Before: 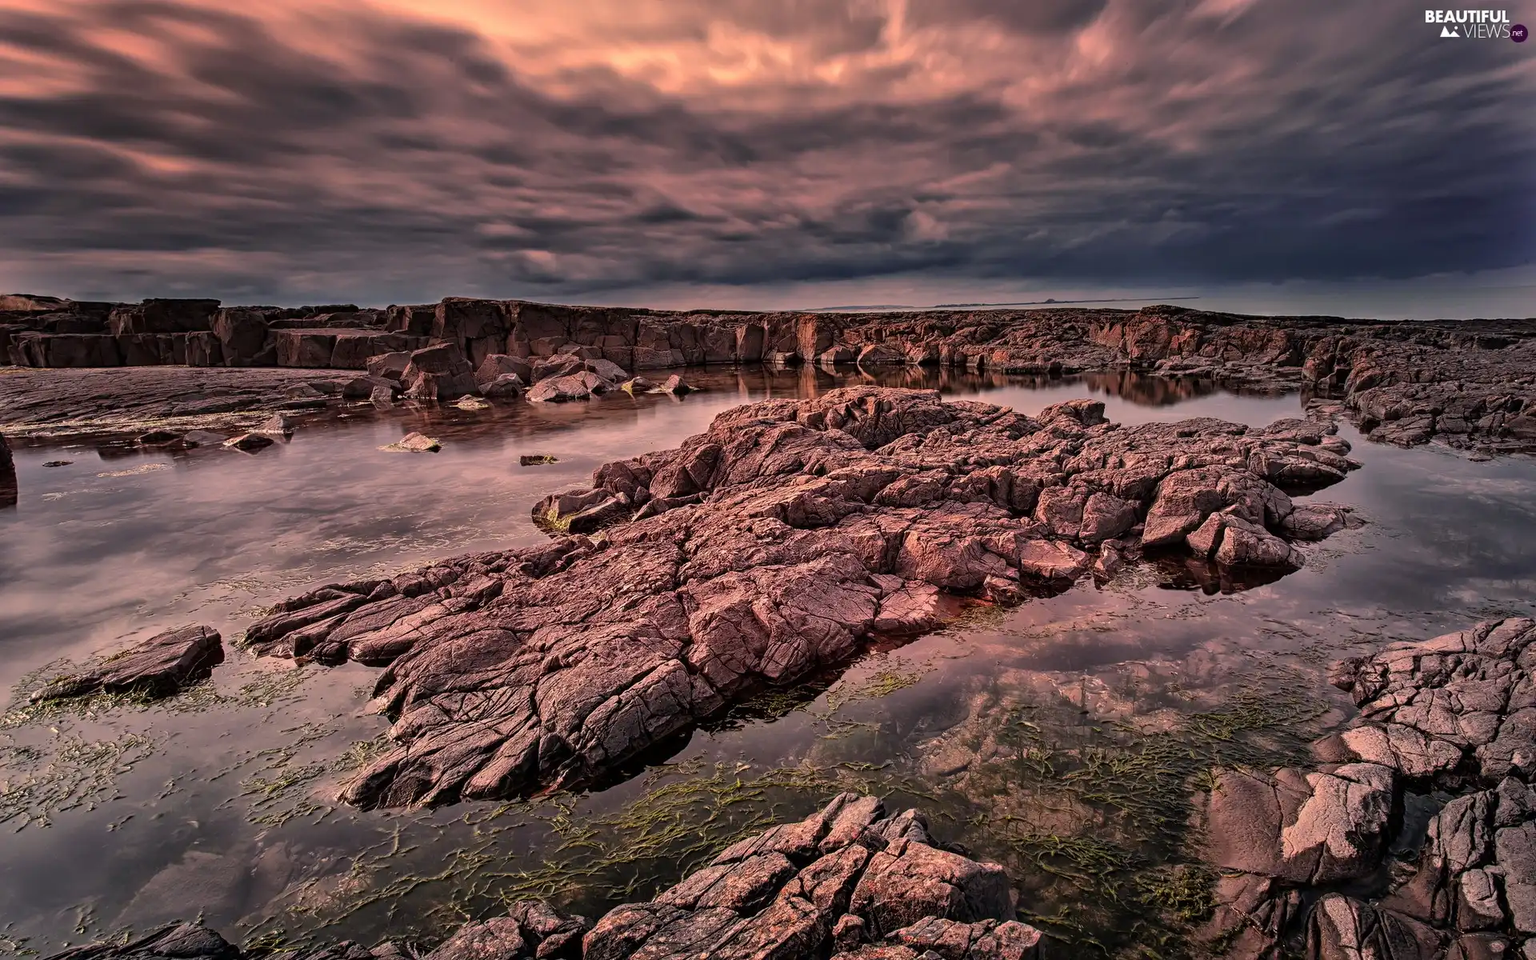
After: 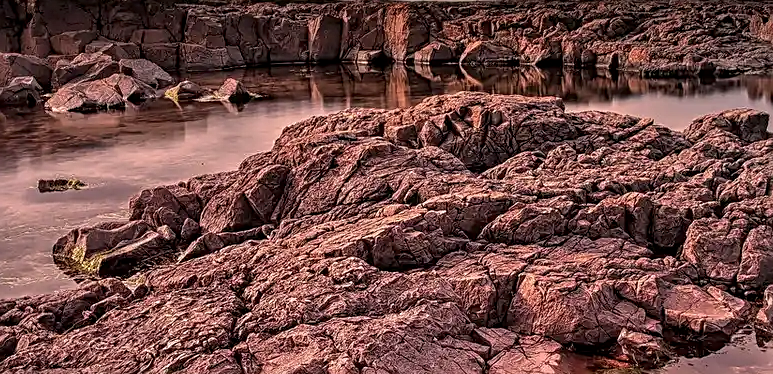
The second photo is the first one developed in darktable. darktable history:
crop: left 31.881%, top 32.53%, right 27.813%, bottom 36.267%
local contrast: on, module defaults
sharpen: on, module defaults
